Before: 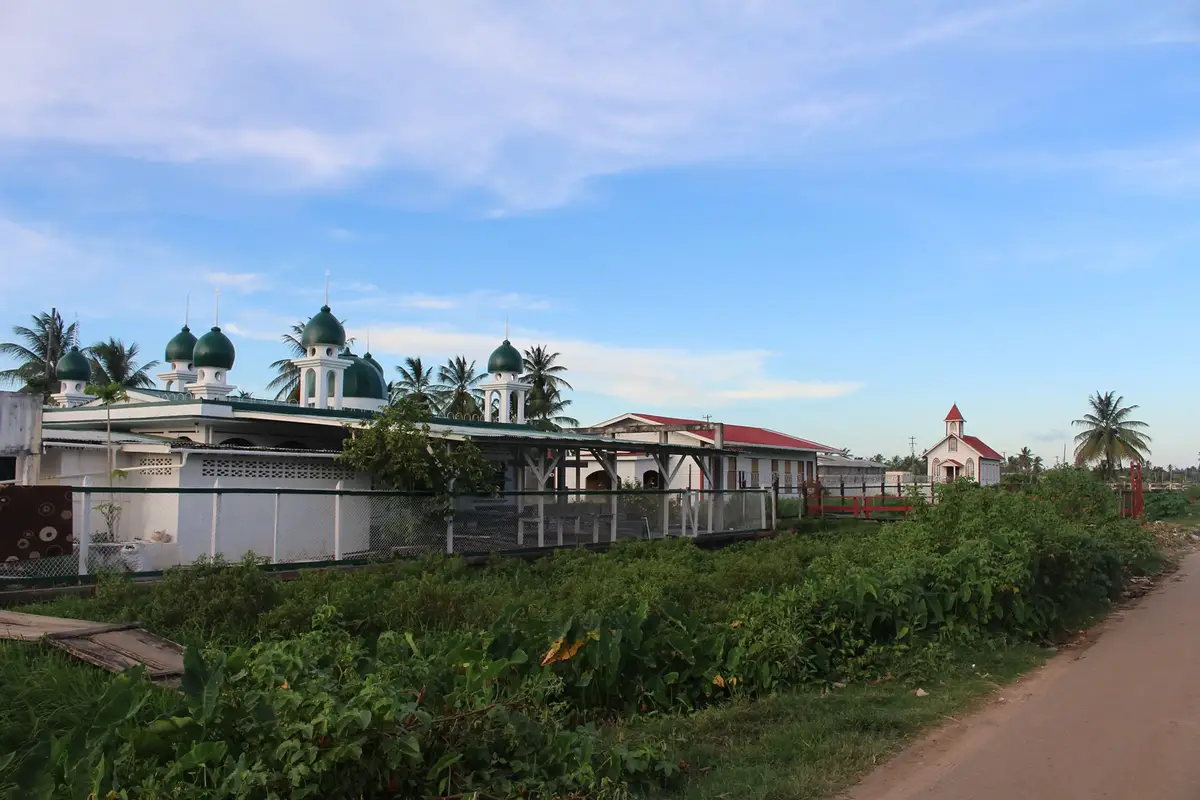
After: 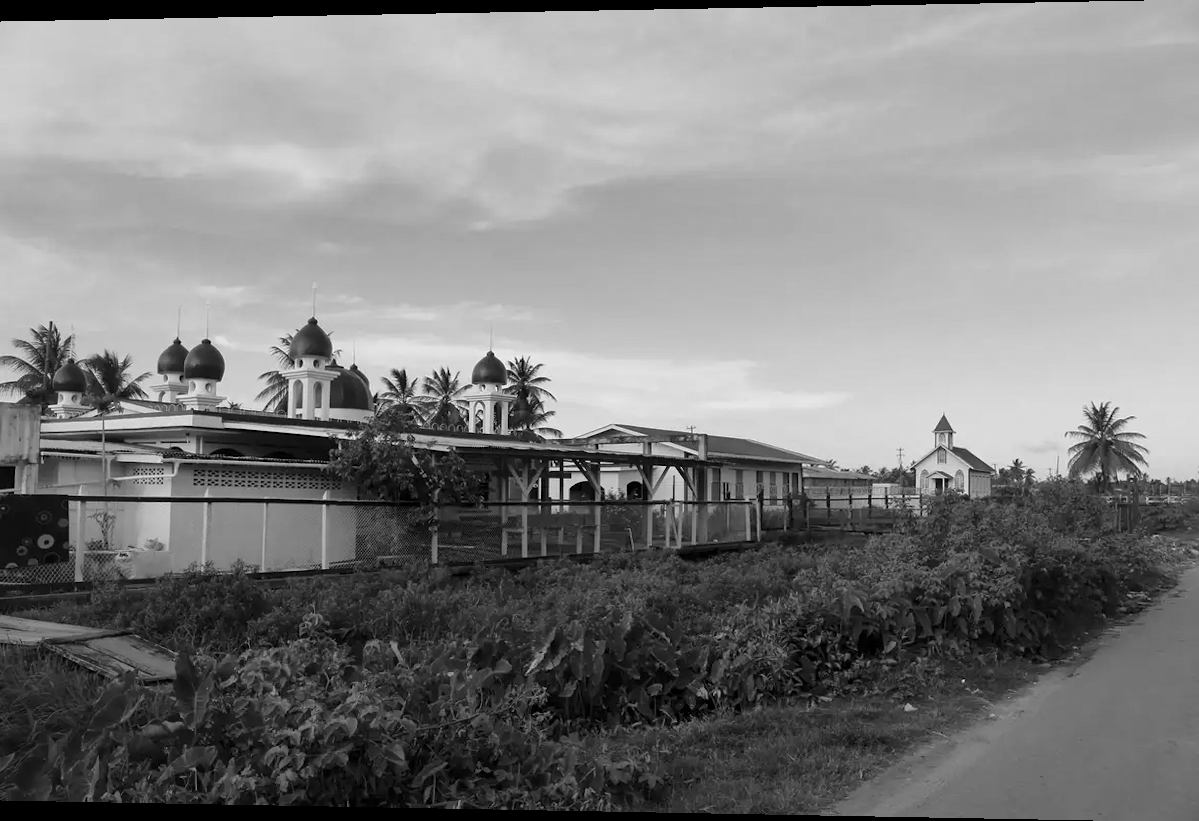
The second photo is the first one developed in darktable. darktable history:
rotate and perspective: lens shift (horizontal) -0.055, automatic cropping off
local contrast: mode bilateral grid, contrast 20, coarseness 50, detail 130%, midtone range 0.2
monochrome: a 32, b 64, size 2.3
